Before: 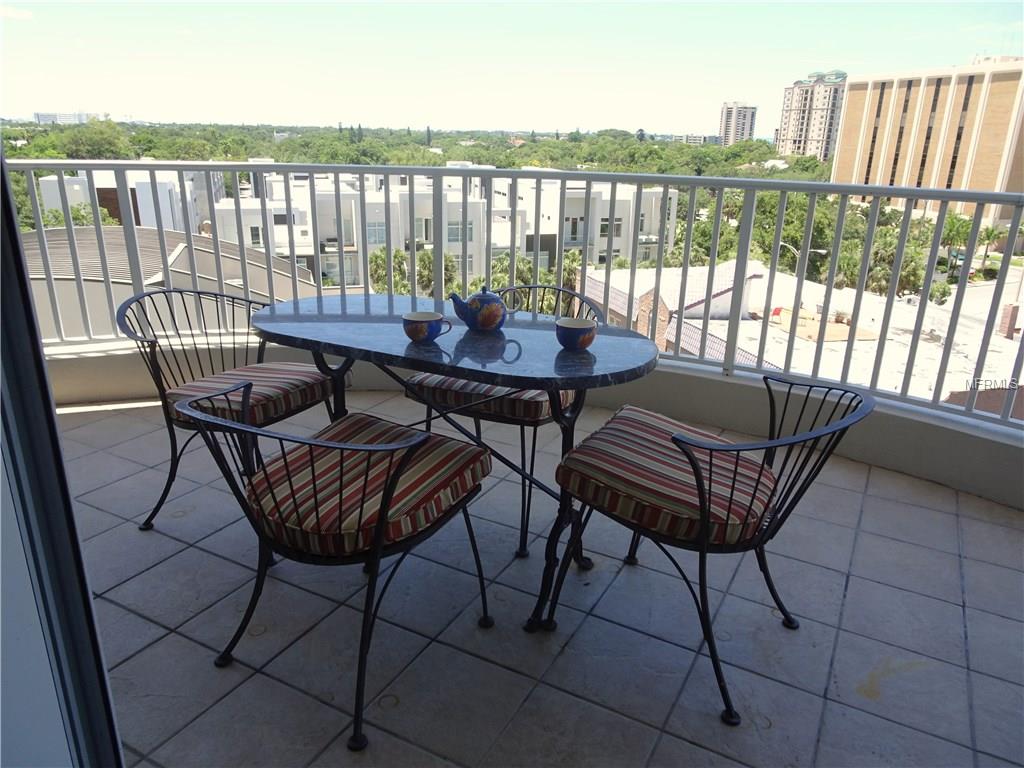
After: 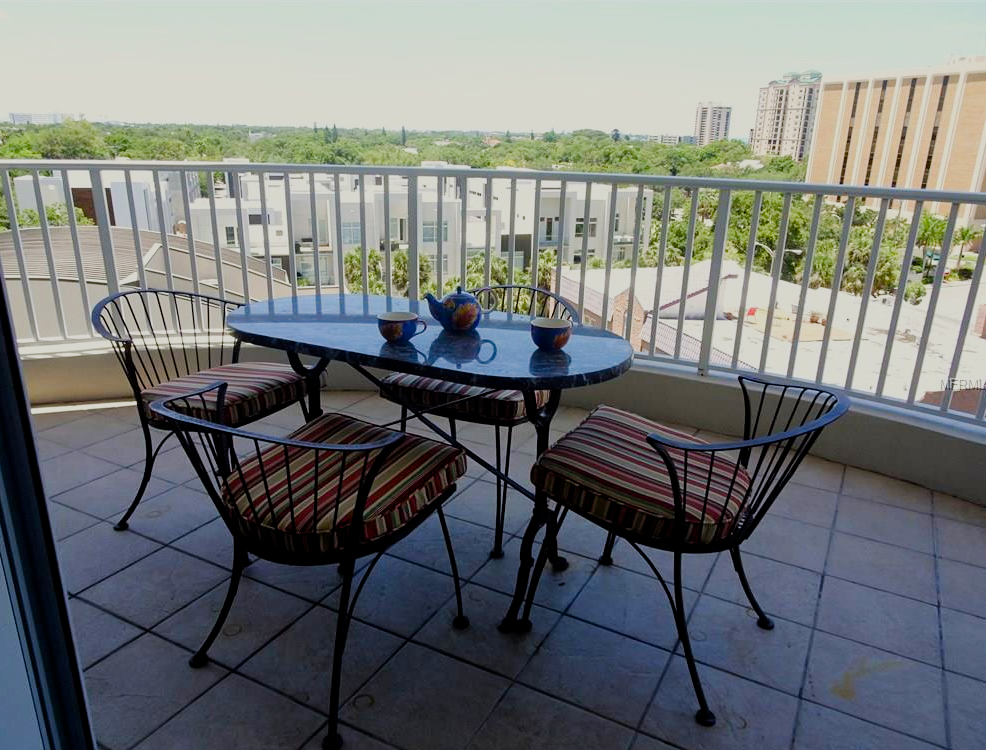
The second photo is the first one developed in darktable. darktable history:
color balance rgb: global offset › luminance -0.5%, perceptual saturation grading › highlights -17.77%, perceptual saturation grading › mid-tones 33.1%, perceptual saturation grading › shadows 50.52%, perceptual brilliance grading › highlights 10.8%, perceptual brilliance grading › shadows -10.8%, global vibrance 24.22%, contrast -25%
crop and rotate: left 2.536%, right 1.107%, bottom 2.246%
filmic rgb: black relative exposure -5 EV, hardness 2.88, contrast 1.2, highlights saturation mix -30%
